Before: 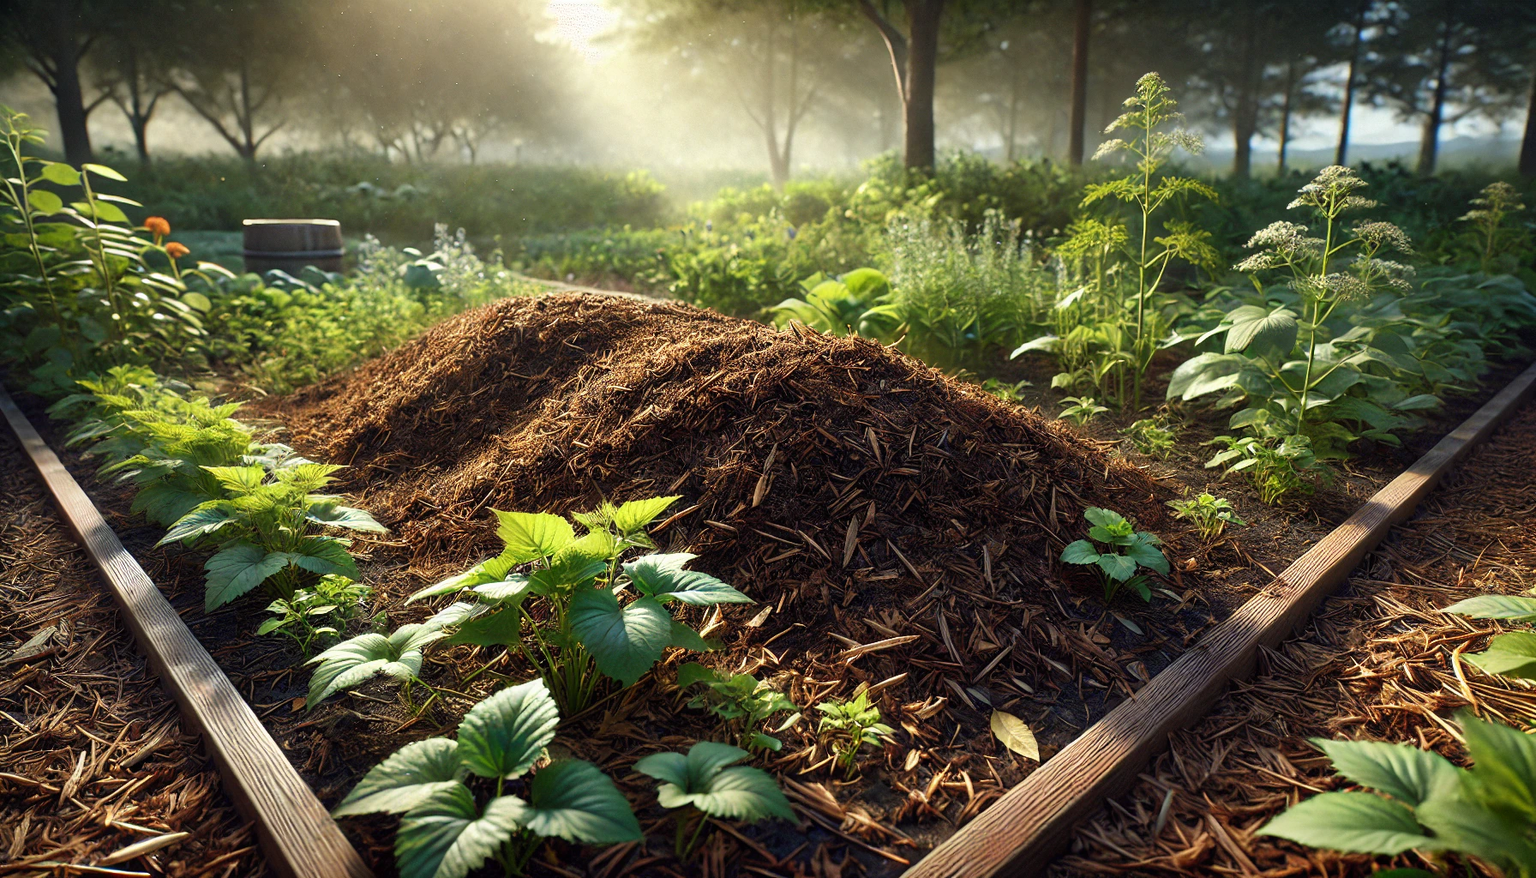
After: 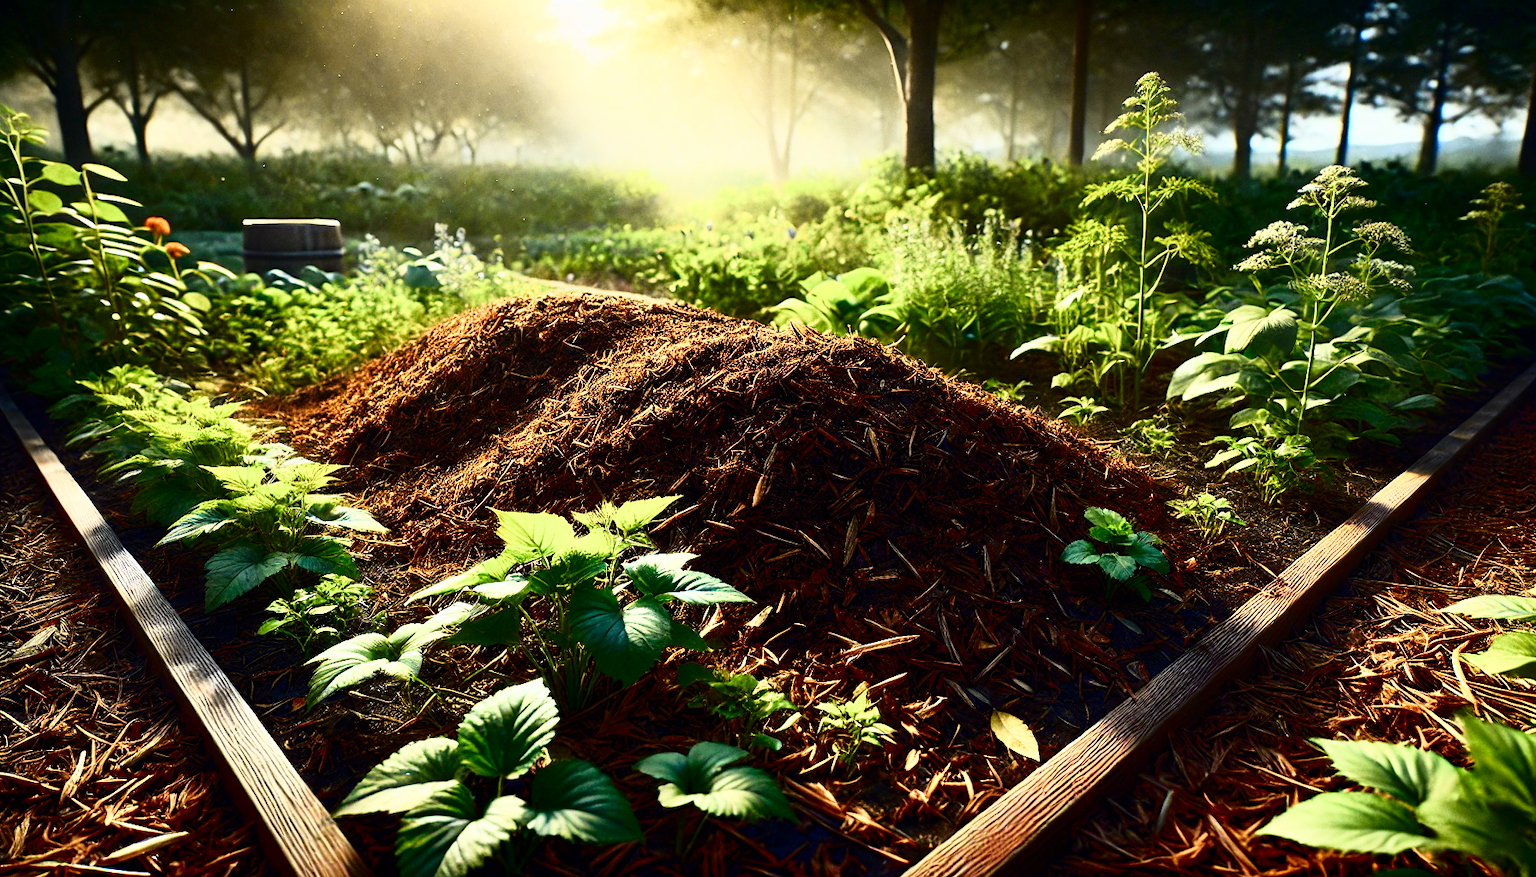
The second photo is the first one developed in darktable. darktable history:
tone curve: curves: ch0 [(0, 0) (0.187, 0.12) (0.384, 0.363) (0.577, 0.681) (0.735, 0.881) (0.864, 0.959) (1, 0.987)]; ch1 [(0, 0) (0.402, 0.36) (0.476, 0.466) (0.501, 0.501) (0.518, 0.514) (0.564, 0.614) (0.614, 0.664) (0.741, 0.829) (1, 1)]; ch2 [(0, 0) (0.429, 0.387) (0.483, 0.481) (0.503, 0.501) (0.522, 0.531) (0.564, 0.605) (0.615, 0.697) (0.702, 0.774) (1, 0.895)], color space Lab, independent channels, preserve colors none
shadows and highlights: shadows -61.06, white point adjustment -5.36, highlights 60.71
